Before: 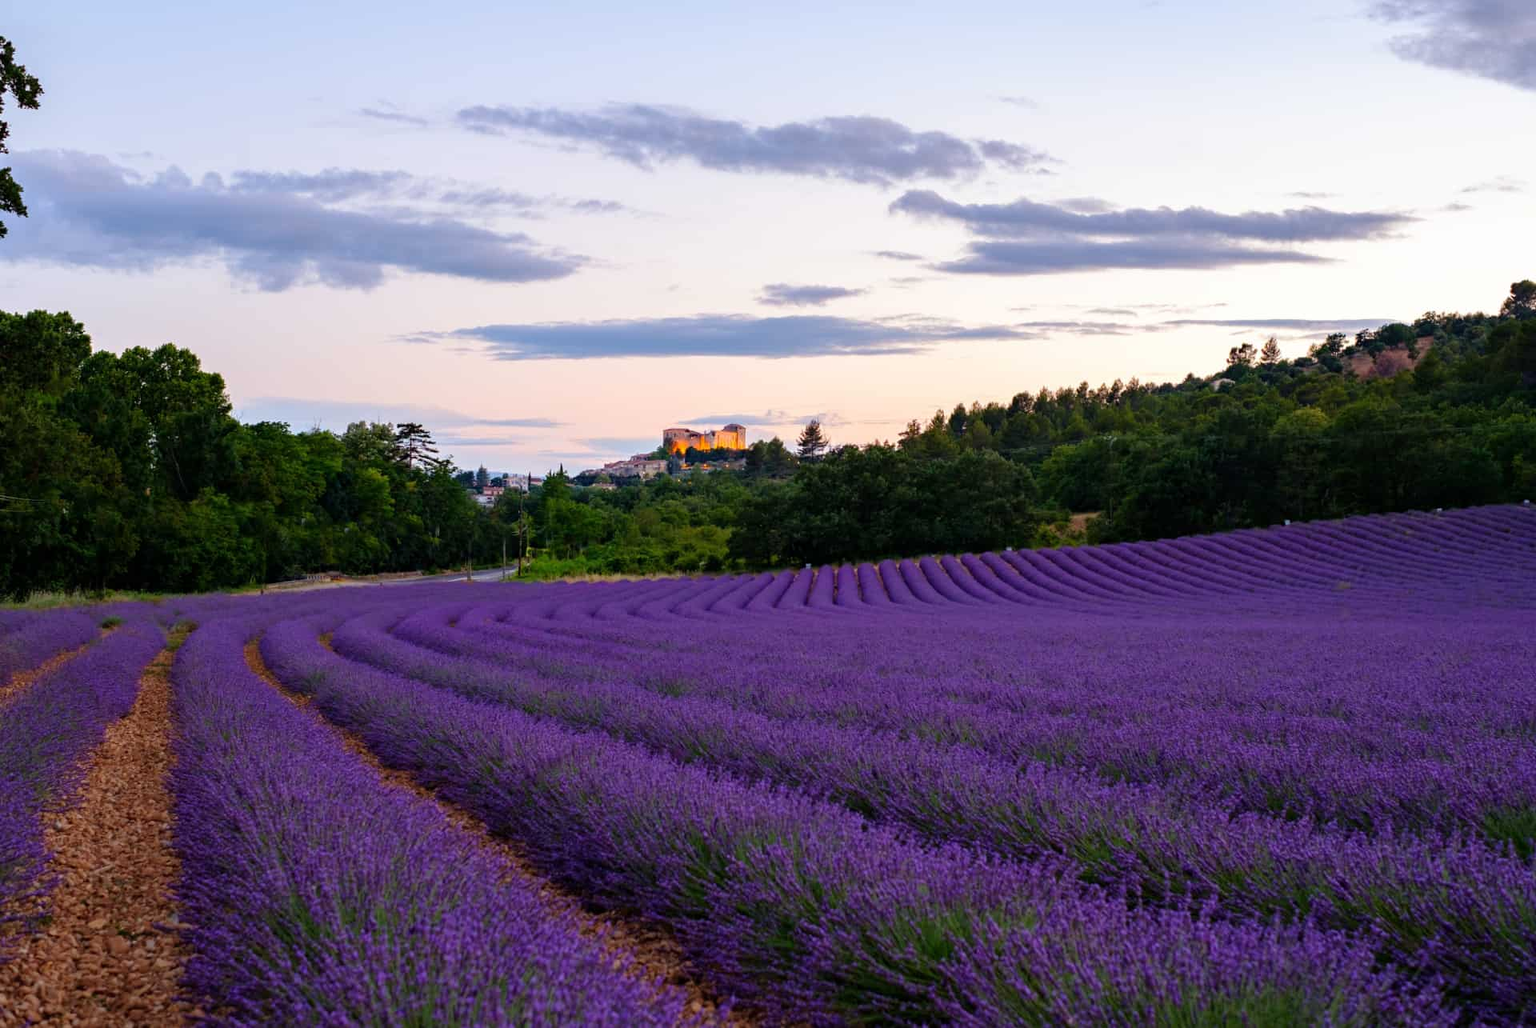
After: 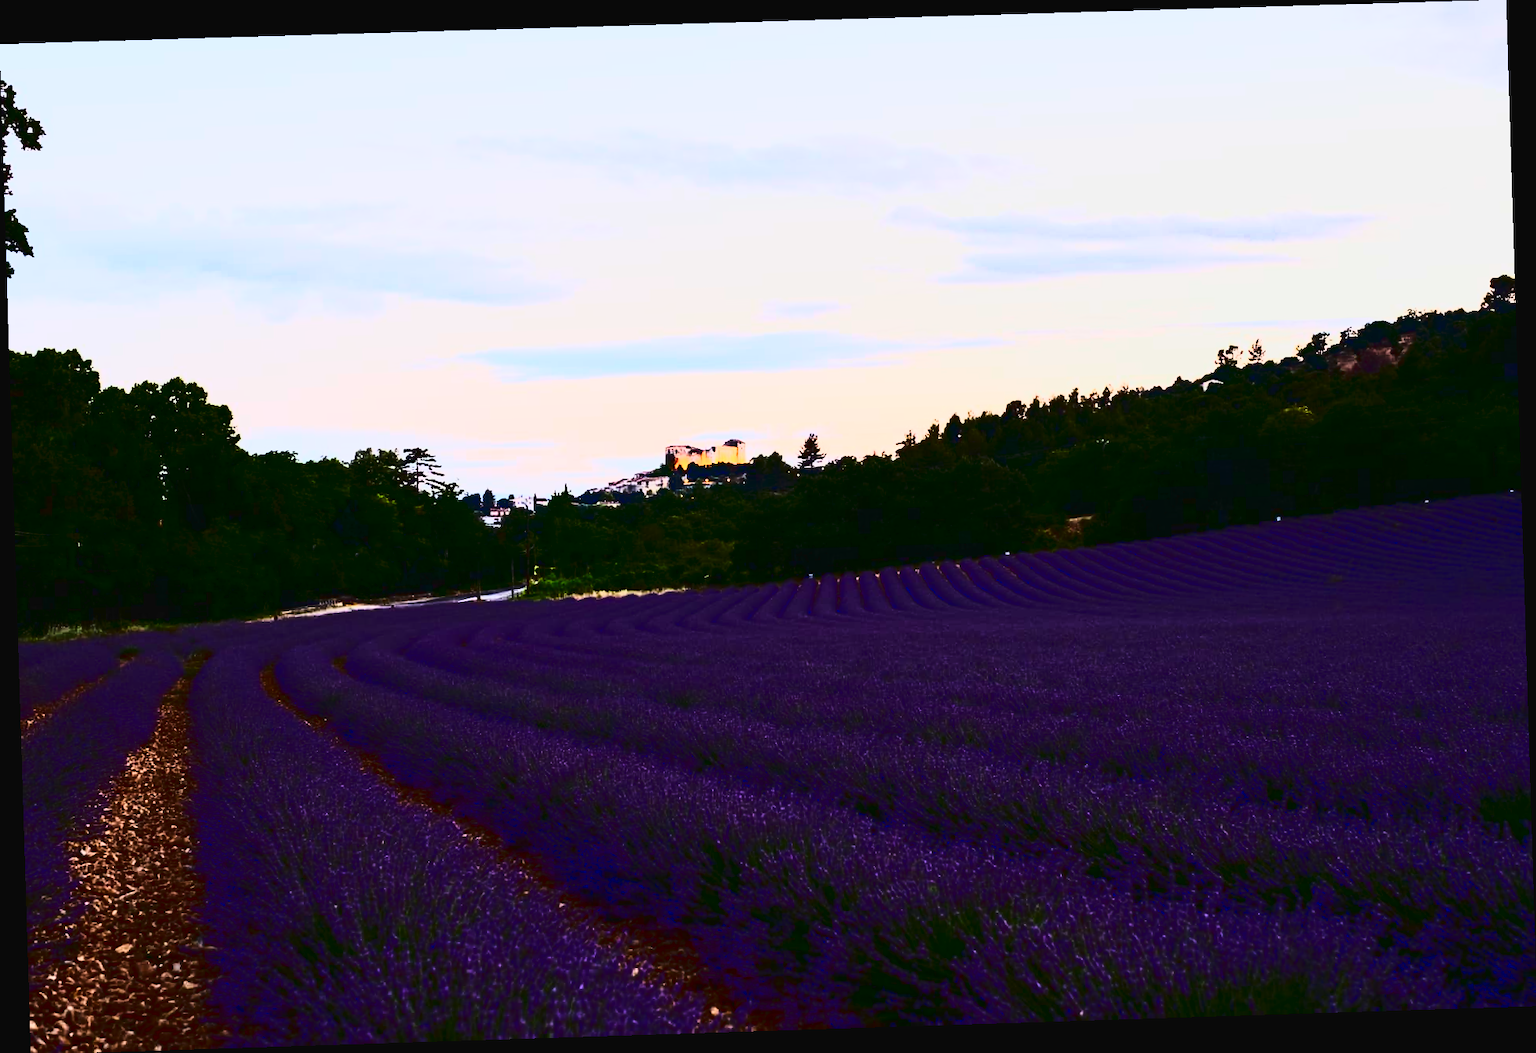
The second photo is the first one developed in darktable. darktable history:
contrast brightness saturation: contrast 0.93, brightness 0.2
base curve: curves: ch0 [(0, 0) (0.74, 0.67) (1, 1)]
tone curve: curves: ch0 [(0, 0.026) (0.155, 0.133) (0.272, 0.34) (0.434, 0.625) (0.676, 0.871) (0.994, 0.955)], color space Lab, linked channels, preserve colors none
rotate and perspective: rotation -1.77°, lens shift (horizontal) 0.004, automatic cropping off
